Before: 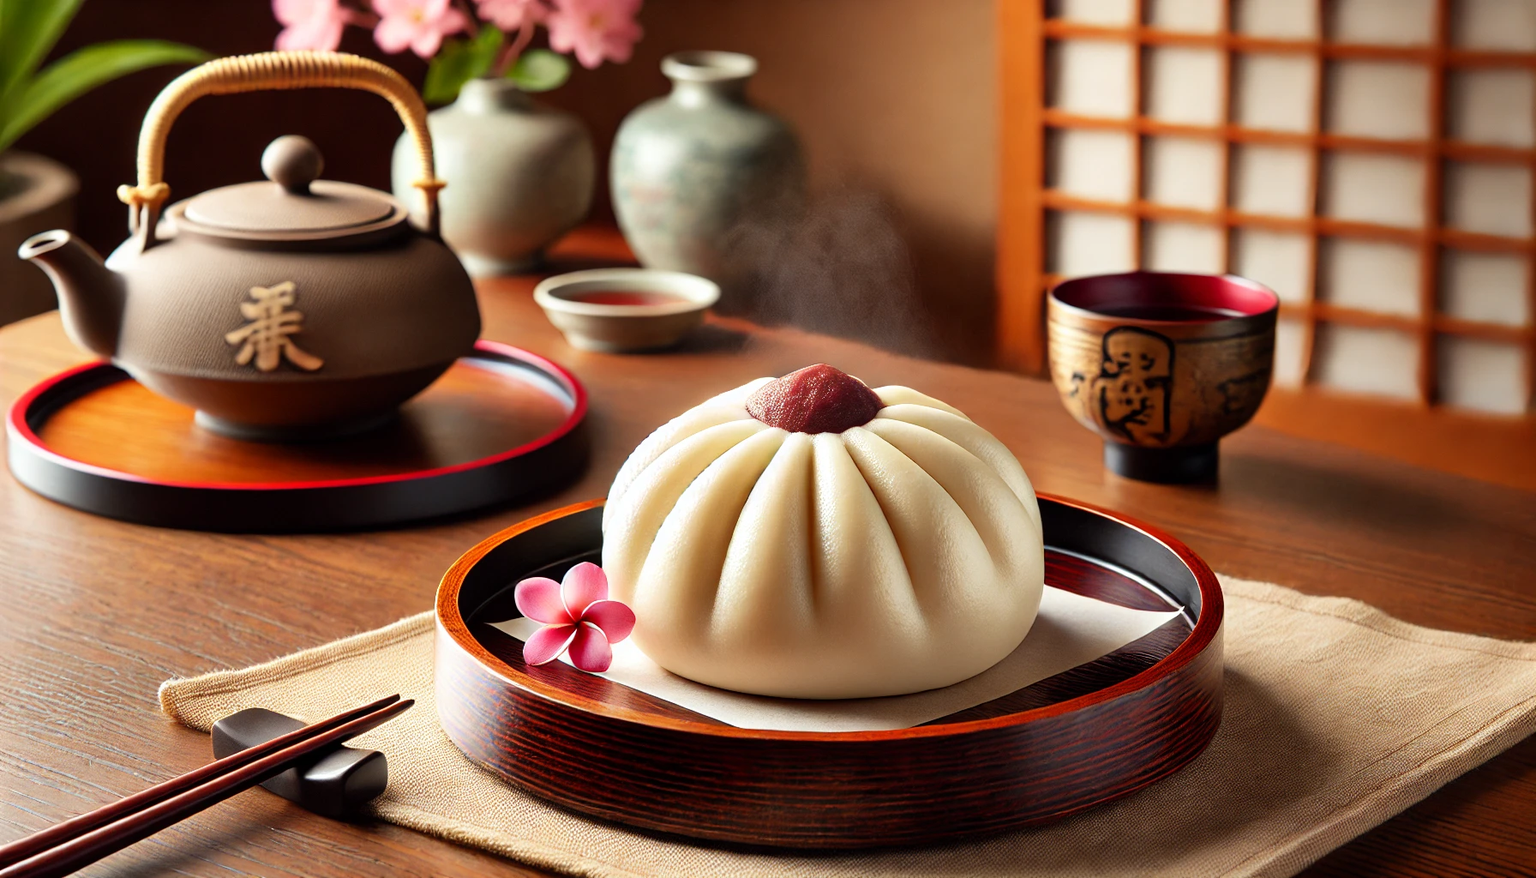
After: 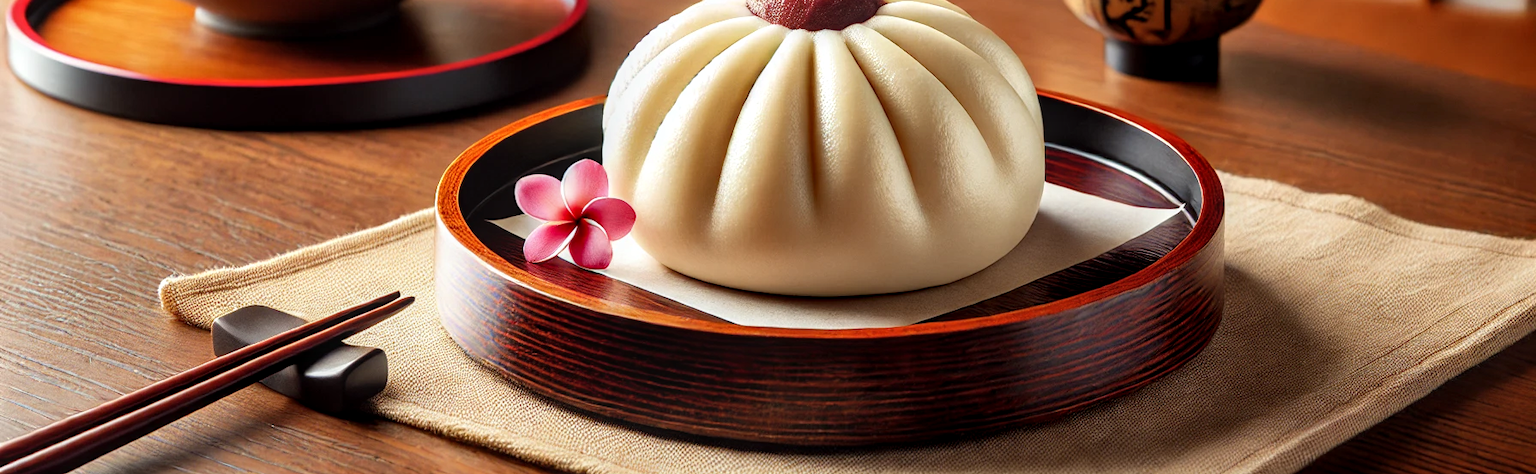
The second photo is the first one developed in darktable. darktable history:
crop and rotate: top 45.939%, right 0.028%
local contrast: on, module defaults
